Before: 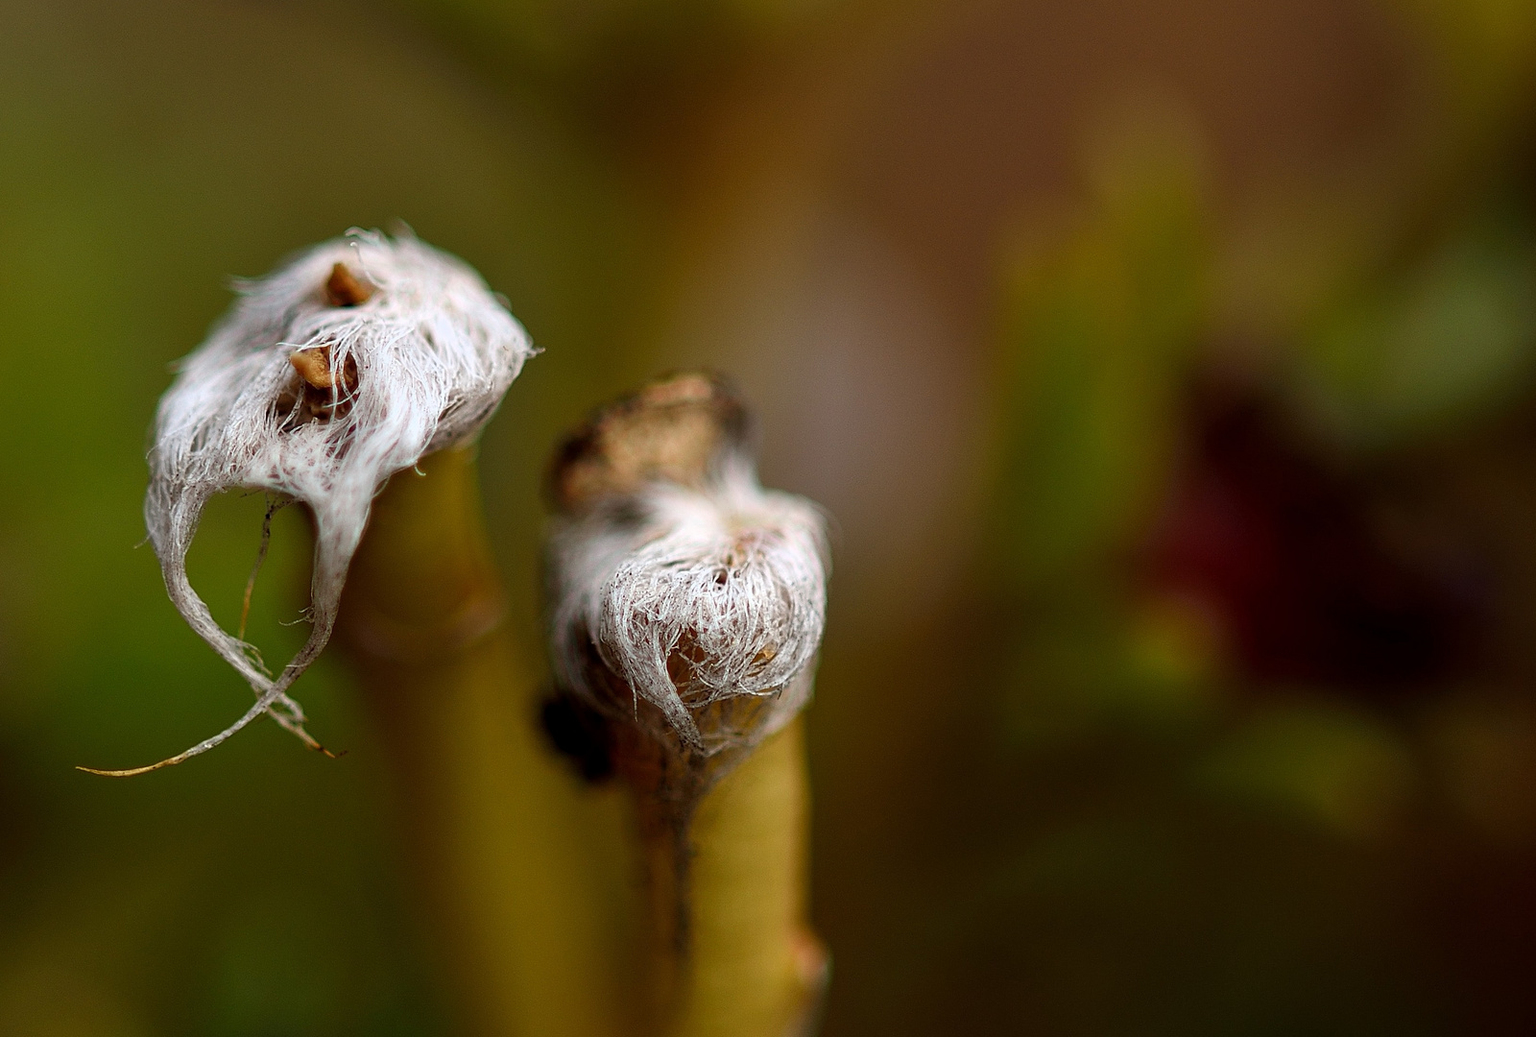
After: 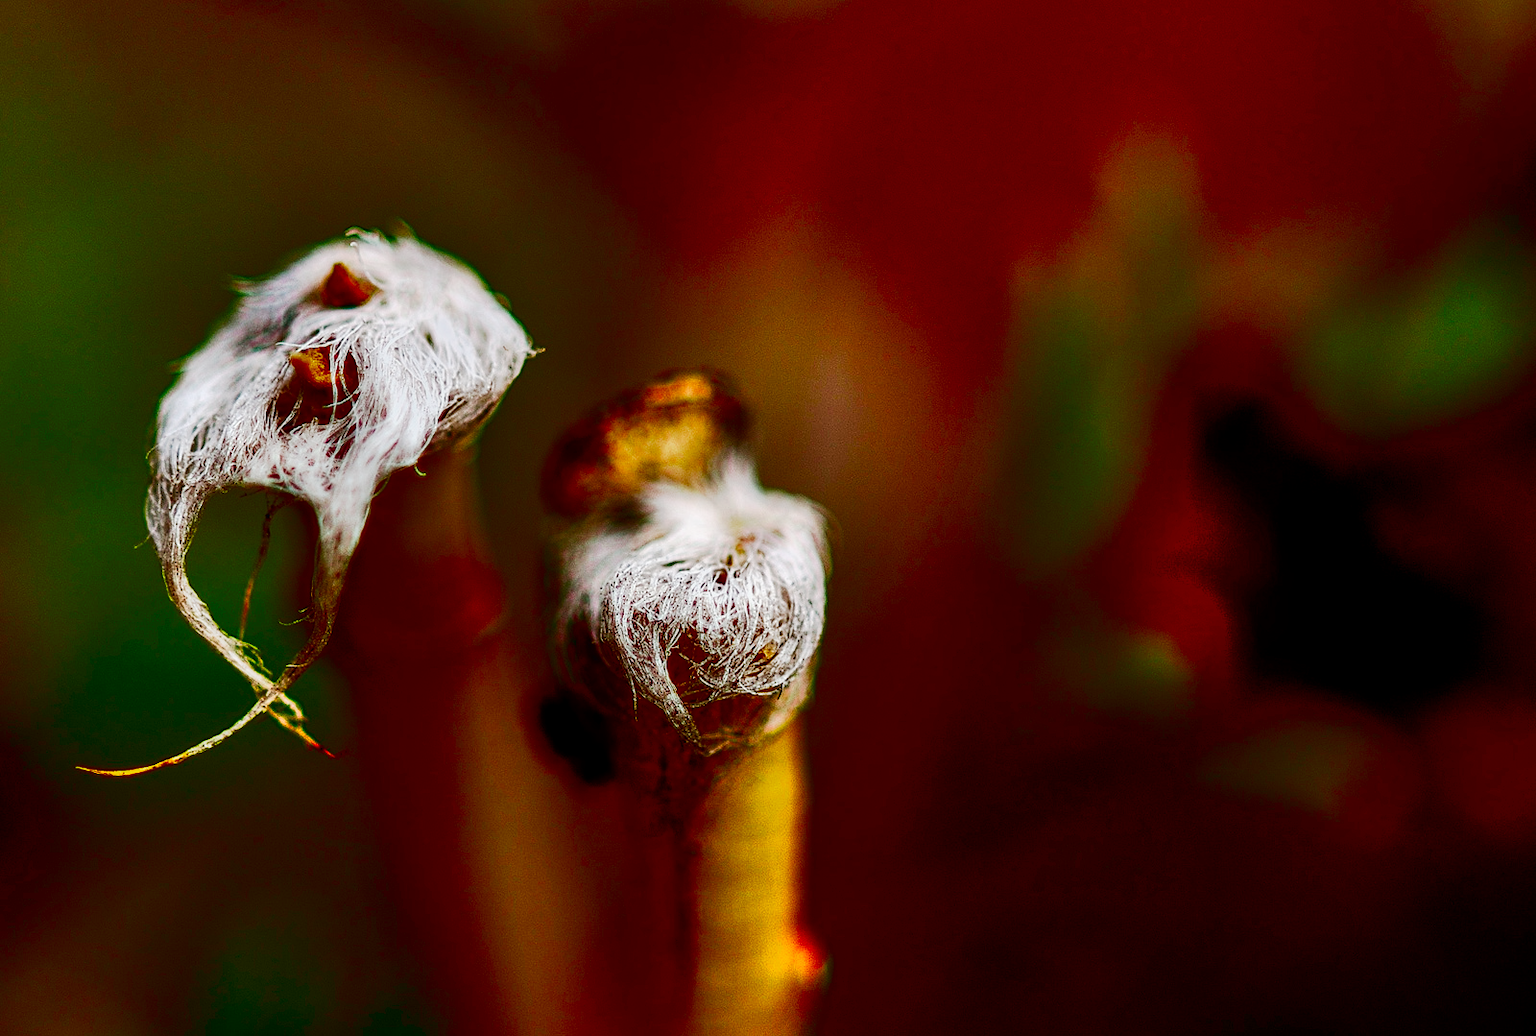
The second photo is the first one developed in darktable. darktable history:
local contrast: on, module defaults
exposure: exposure 0.609 EV, compensate highlight preservation false
base curve: curves: ch0 [(0, 0) (0.088, 0.125) (0.176, 0.251) (0.354, 0.501) (0.613, 0.749) (1, 0.877)], preserve colors none
contrast brightness saturation: brightness -0.988, saturation 0.992
shadows and highlights: low approximation 0.01, soften with gaussian
